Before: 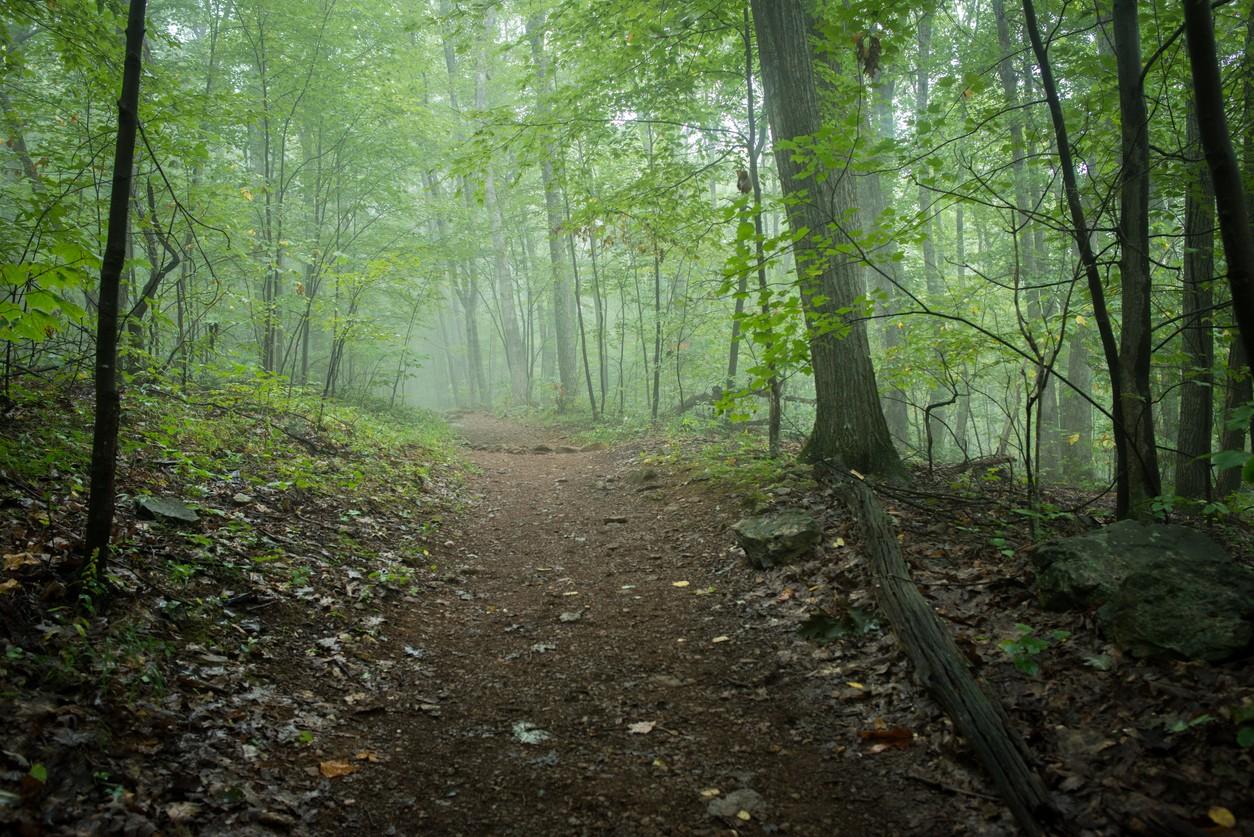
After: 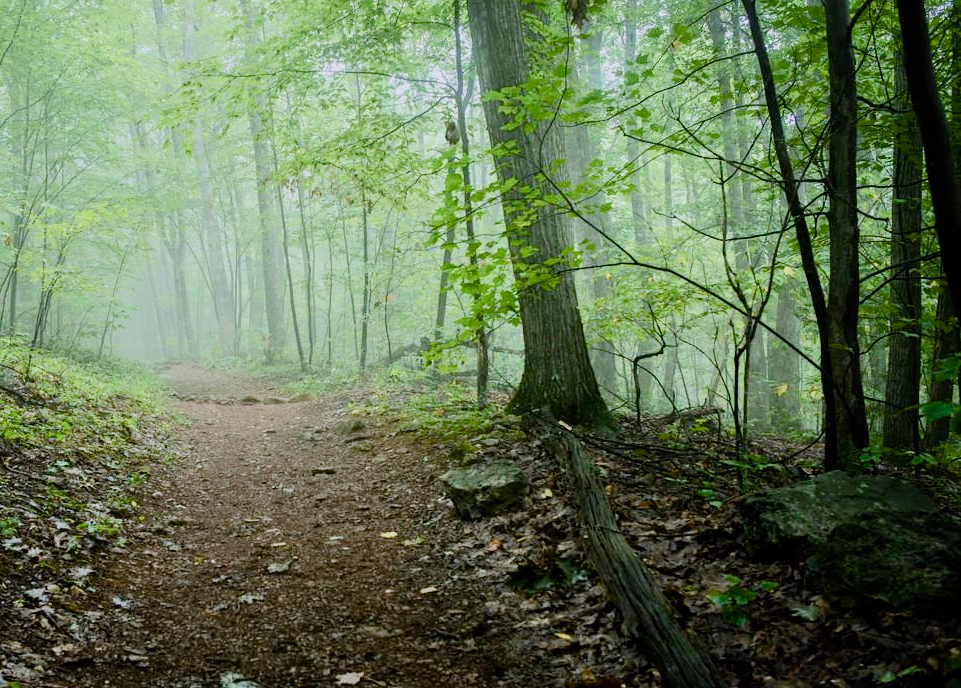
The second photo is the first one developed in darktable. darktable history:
crop: left 23.347%, top 5.88%, bottom 11.81%
color balance rgb: highlights gain › luminance 16.865%, highlights gain › chroma 2.895%, highlights gain › hue 262.14°, perceptual saturation grading › global saturation 25.164%, perceptual saturation grading › highlights -50.326%, perceptual saturation grading › shadows 31.088%, saturation formula JzAzBz (2021)
filmic rgb: black relative exposure -7.22 EV, white relative exposure 5.38 EV, hardness 3.02, color science v6 (2022), iterations of high-quality reconstruction 0
exposure: black level correction 0, exposure 0.5 EV, compensate exposure bias true, compensate highlight preservation false
